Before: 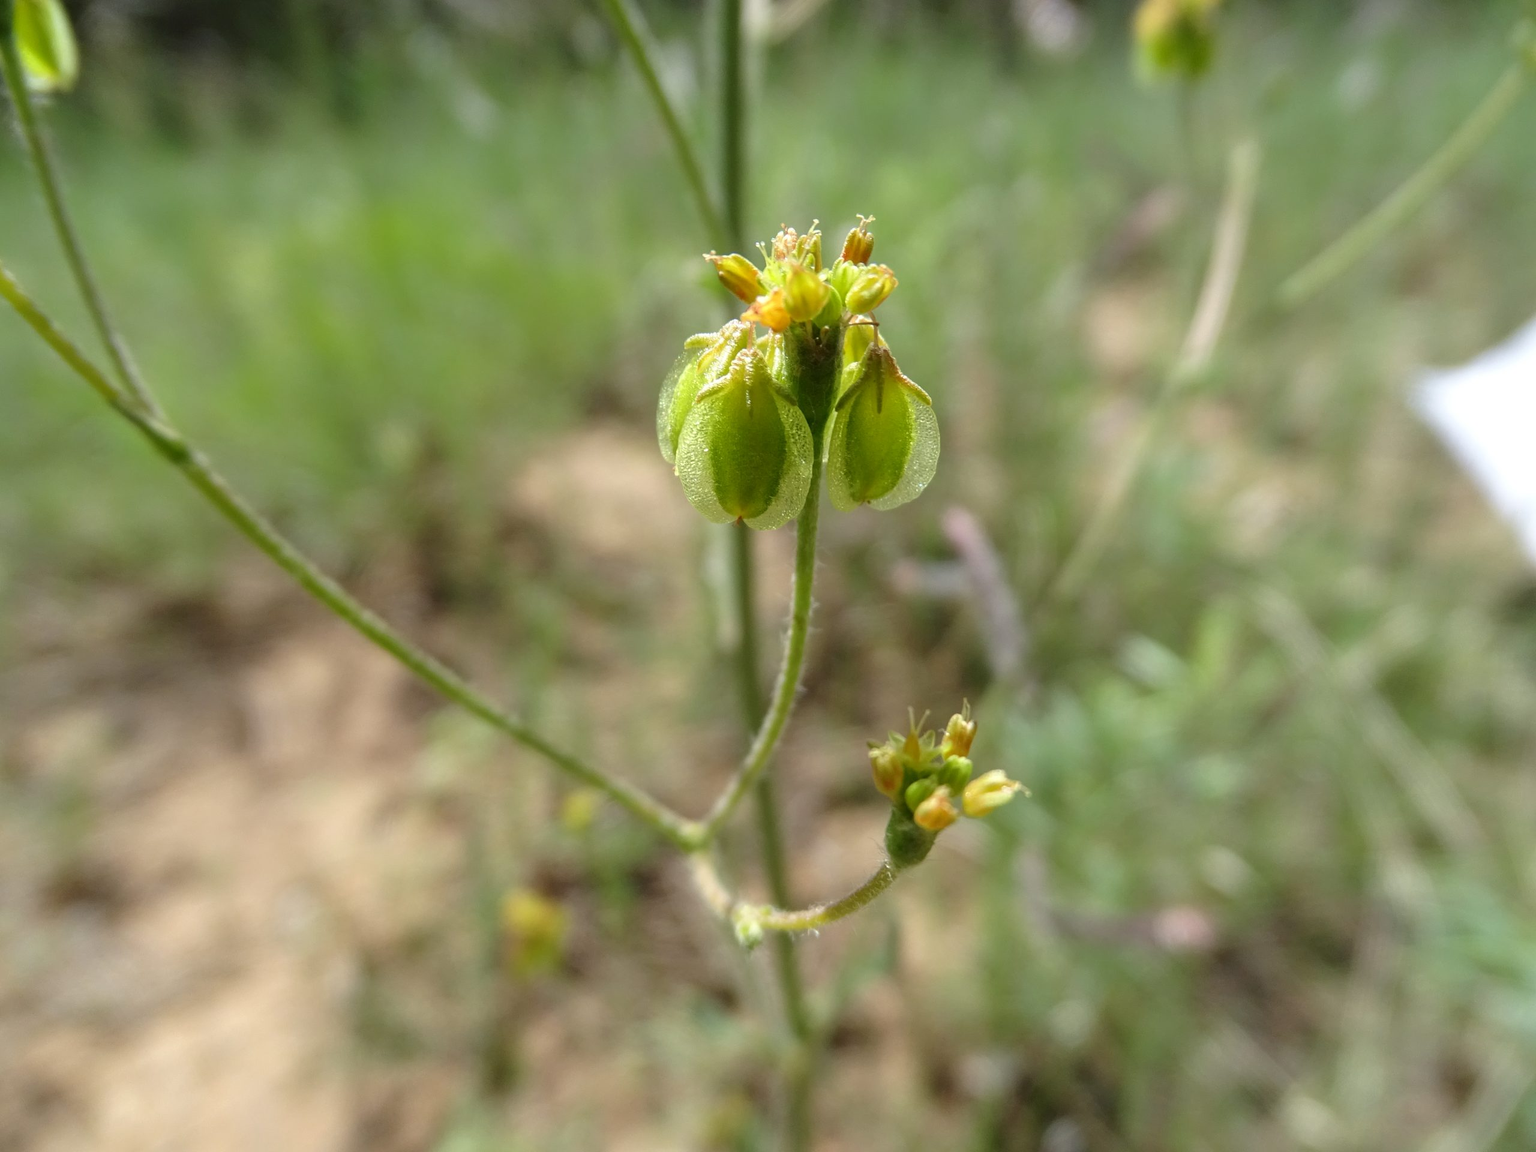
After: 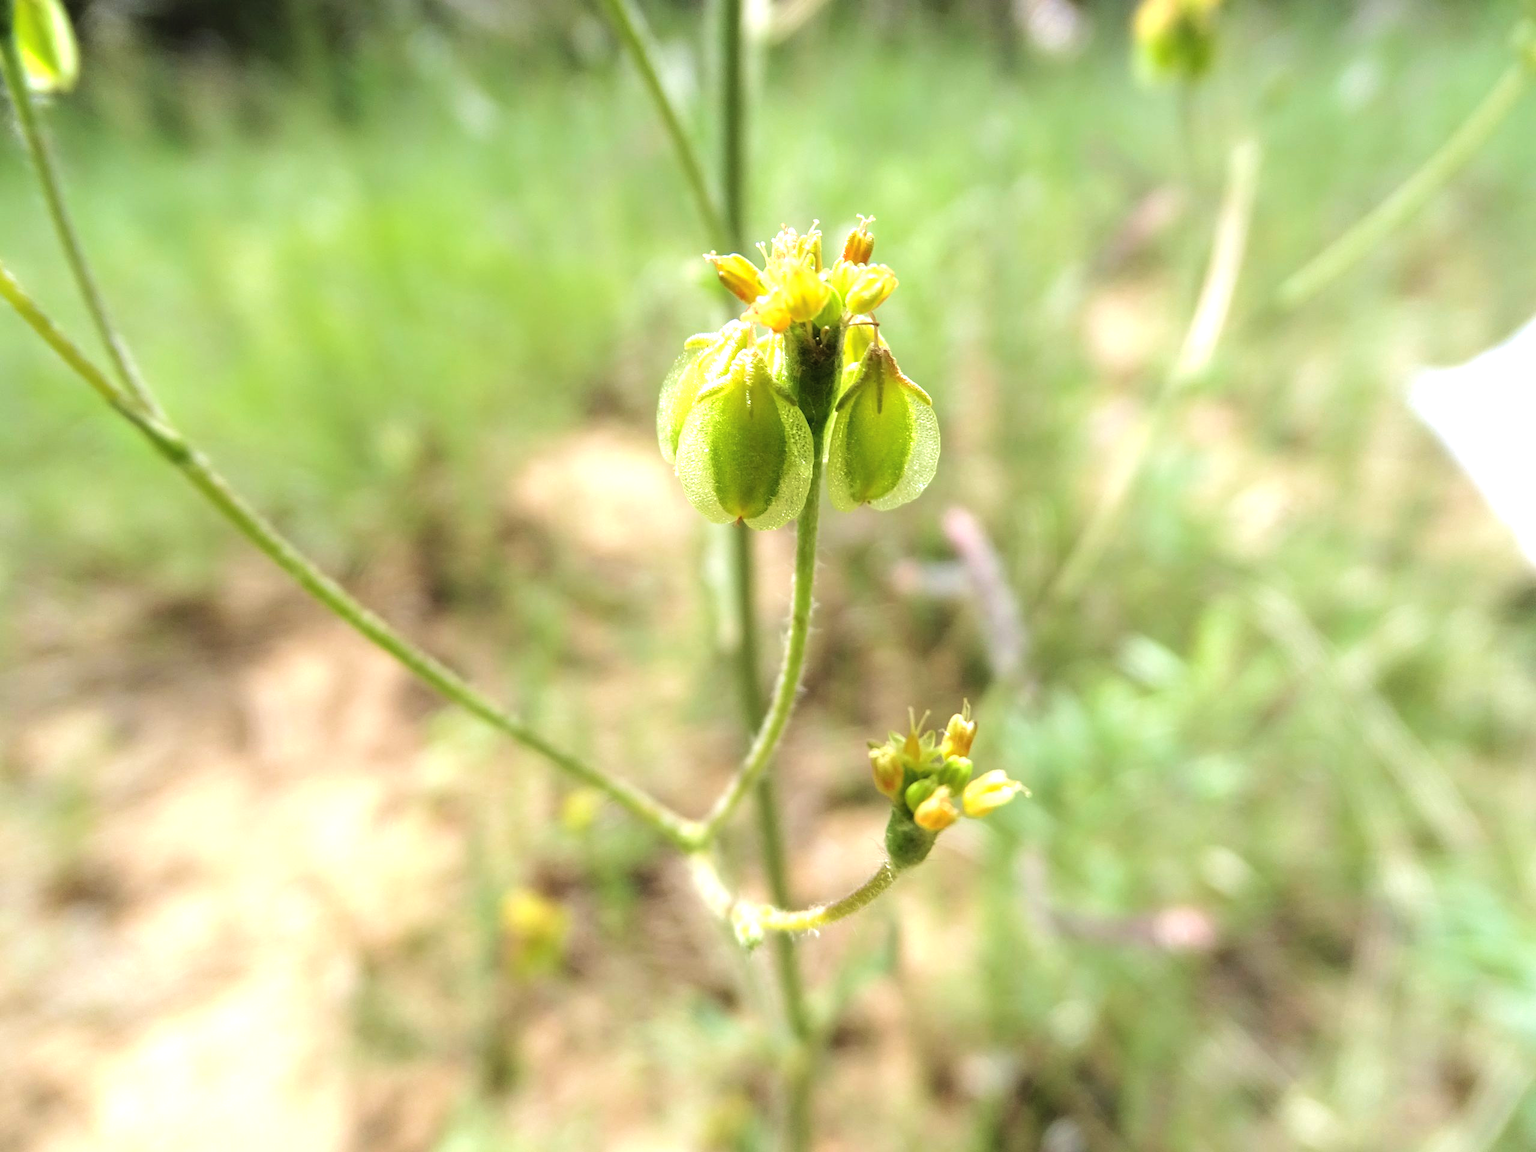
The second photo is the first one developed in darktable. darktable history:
contrast brightness saturation: contrast 0.045, brightness 0.066, saturation 0.012
velvia: on, module defaults
tone equalizer: -8 EV -1.07 EV, -7 EV -1.05 EV, -6 EV -0.867 EV, -5 EV -0.614 EV, -3 EV 0.587 EV, -2 EV 0.884 EV, -1 EV 1.01 EV, +0 EV 1.06 EV
